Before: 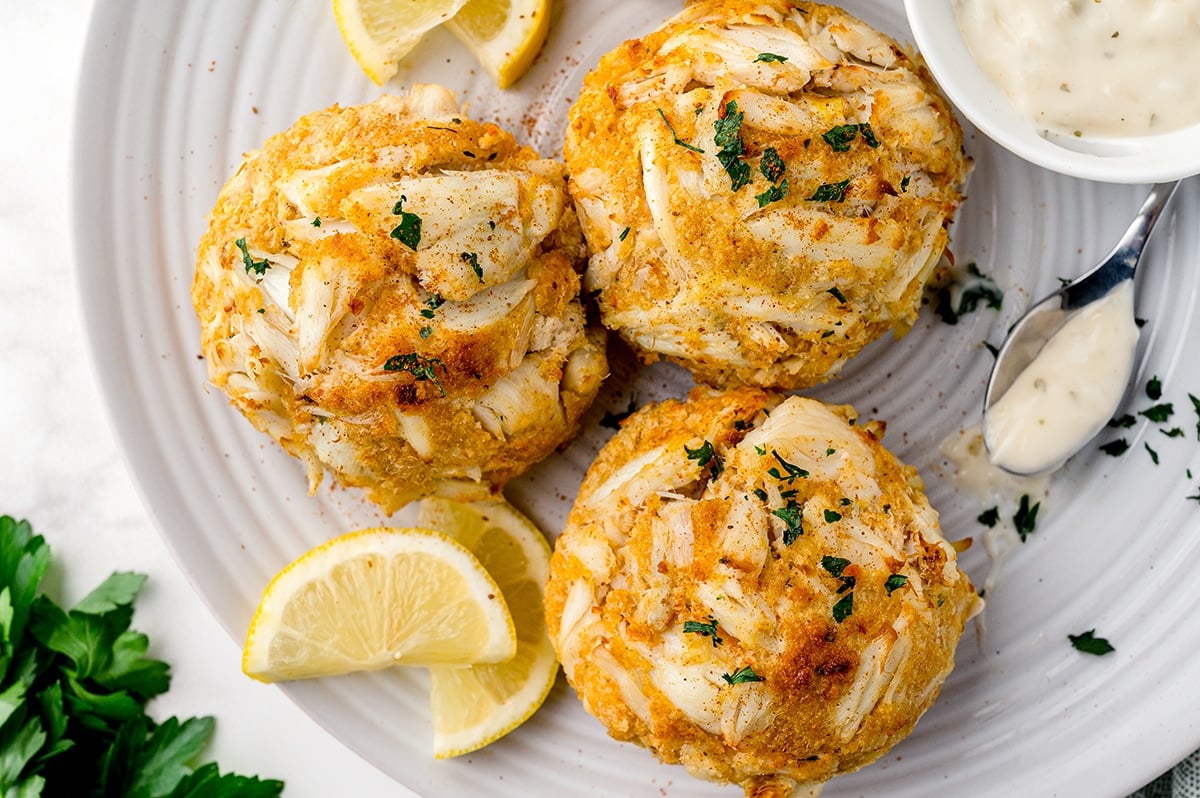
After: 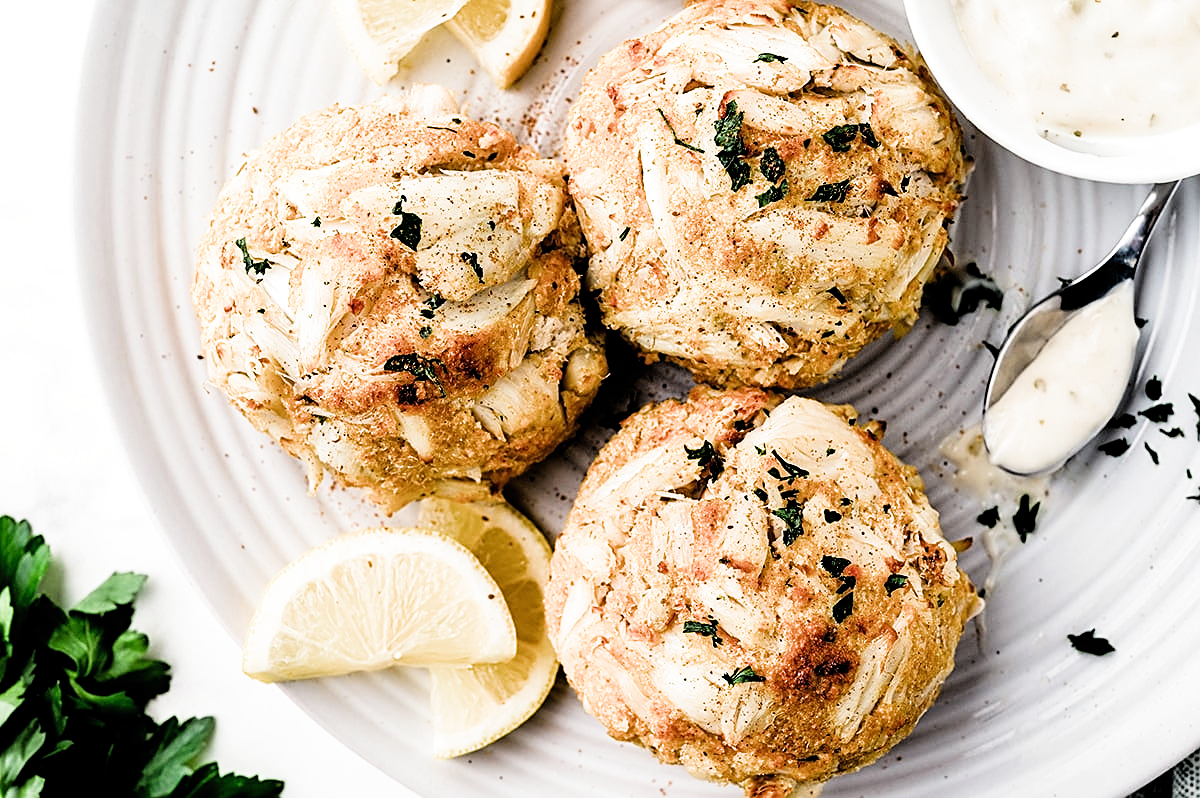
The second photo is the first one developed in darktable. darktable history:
filmic rgb: black relative exposure -3.77 EV, white relative exposure 2.39 EV, threshold 5.97 EV, dynamic range scaling -49.28%, hardness 3.42, latitude 30.65%, contrast 1.797, color science v4 (2020), enable highlight reconstruction true
sharpen: amount 0.494
